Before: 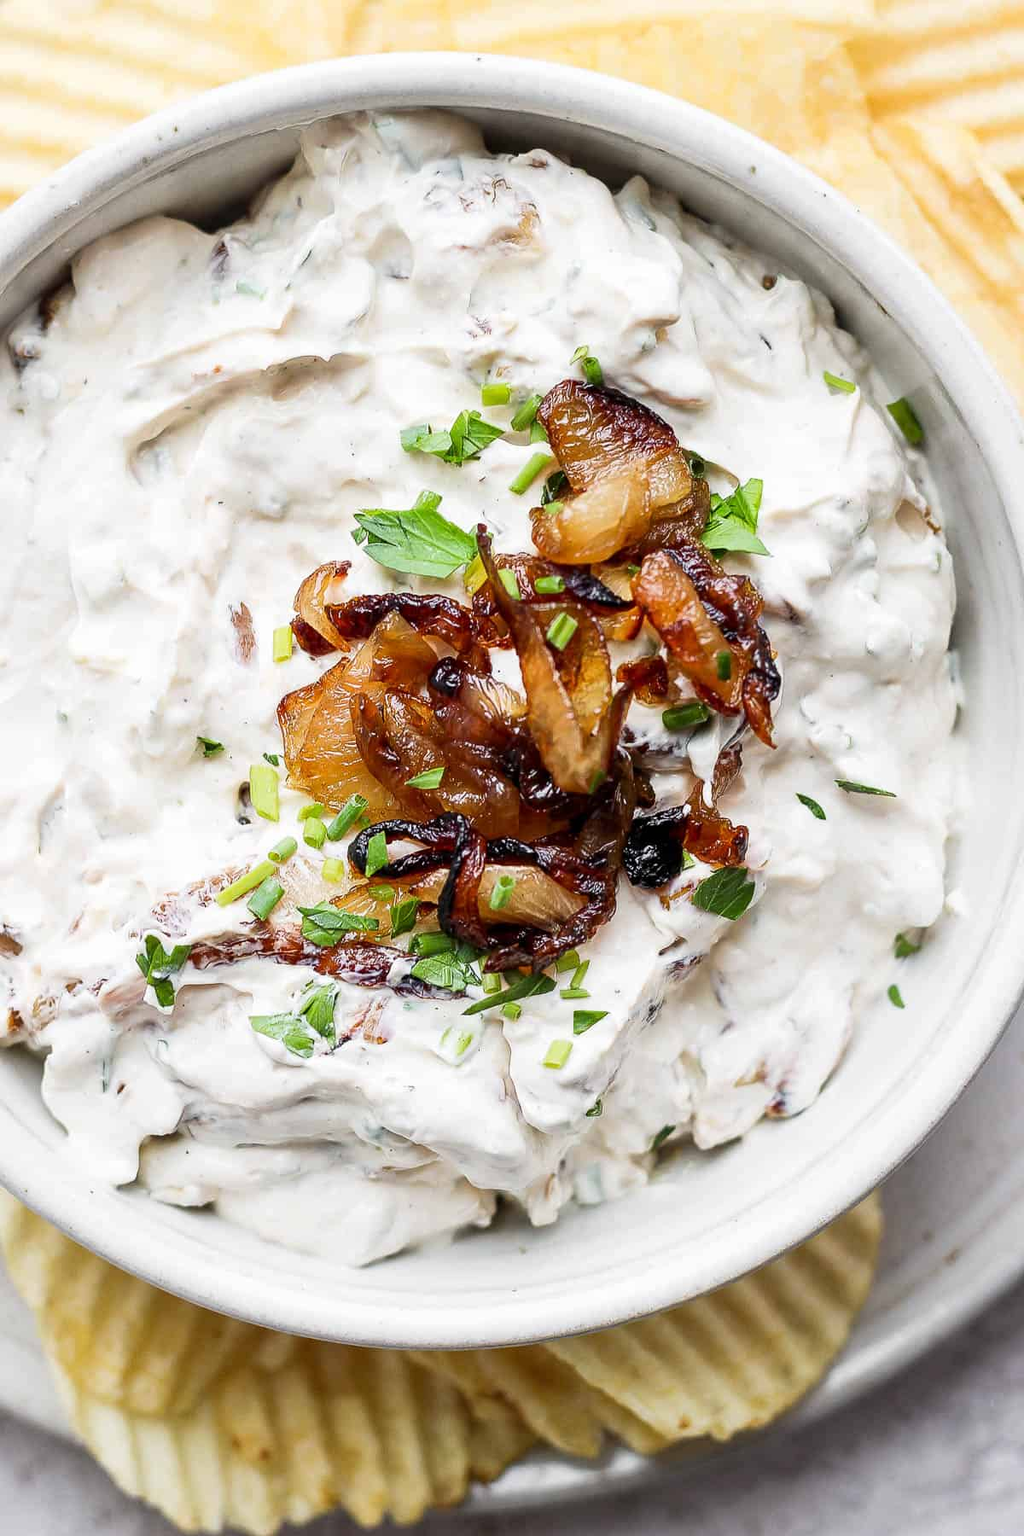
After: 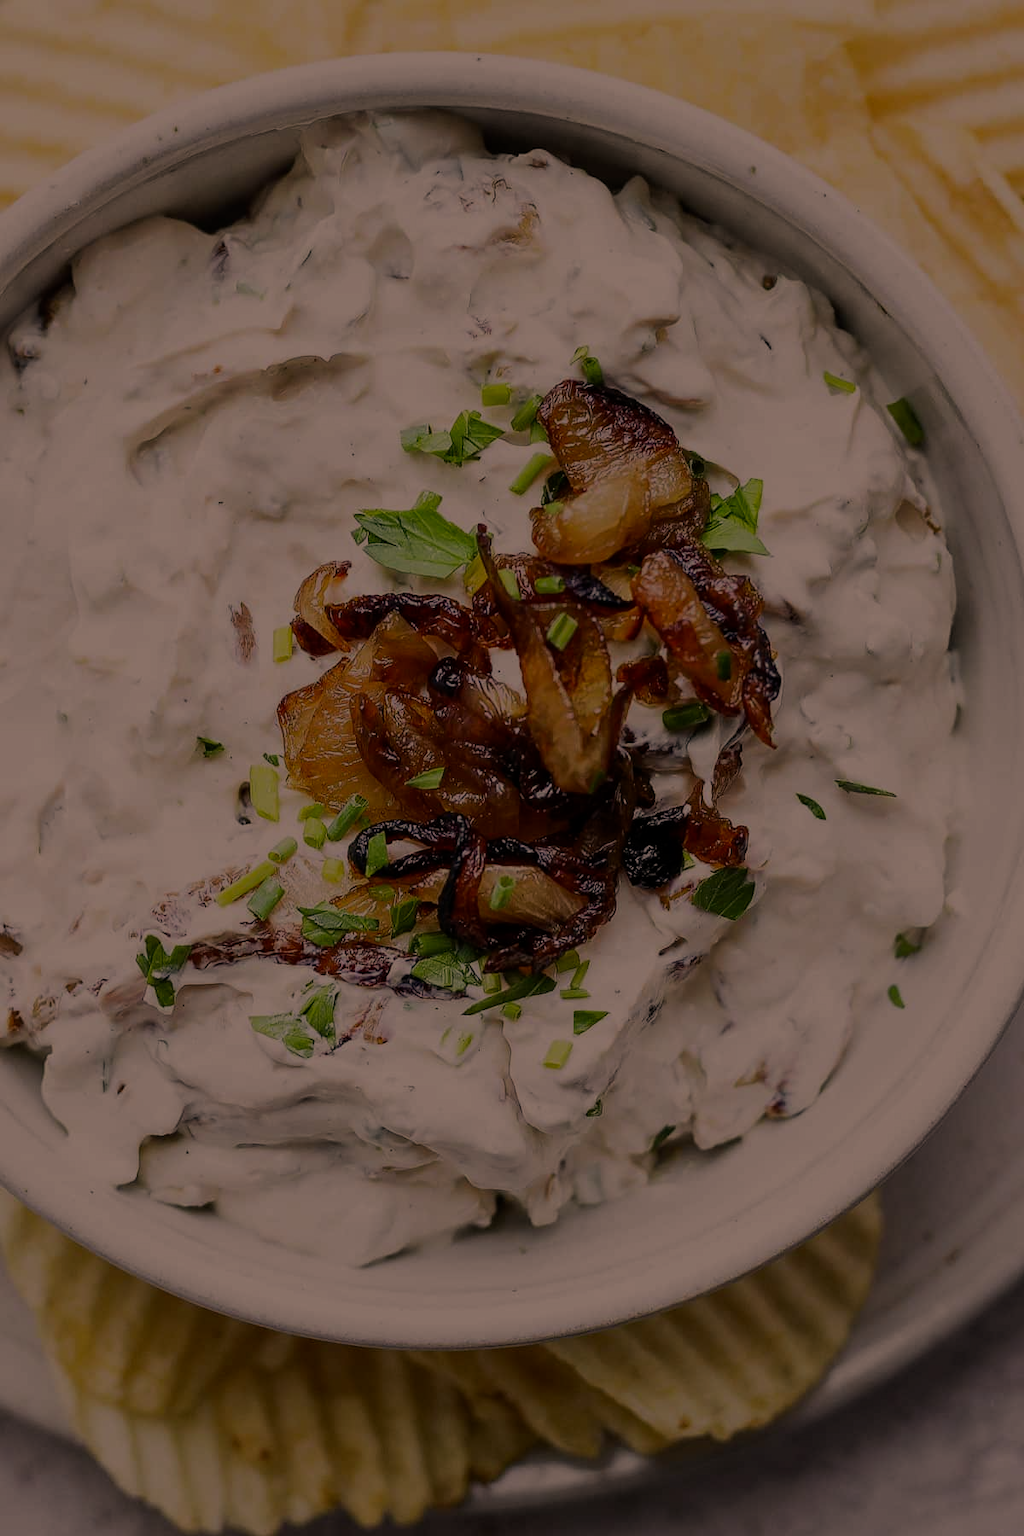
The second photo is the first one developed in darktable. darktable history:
color correction: highlights a* 17.84, highlights b* 18.68
exposure: exposure -2.428 EV, compensate highlight preservation false
